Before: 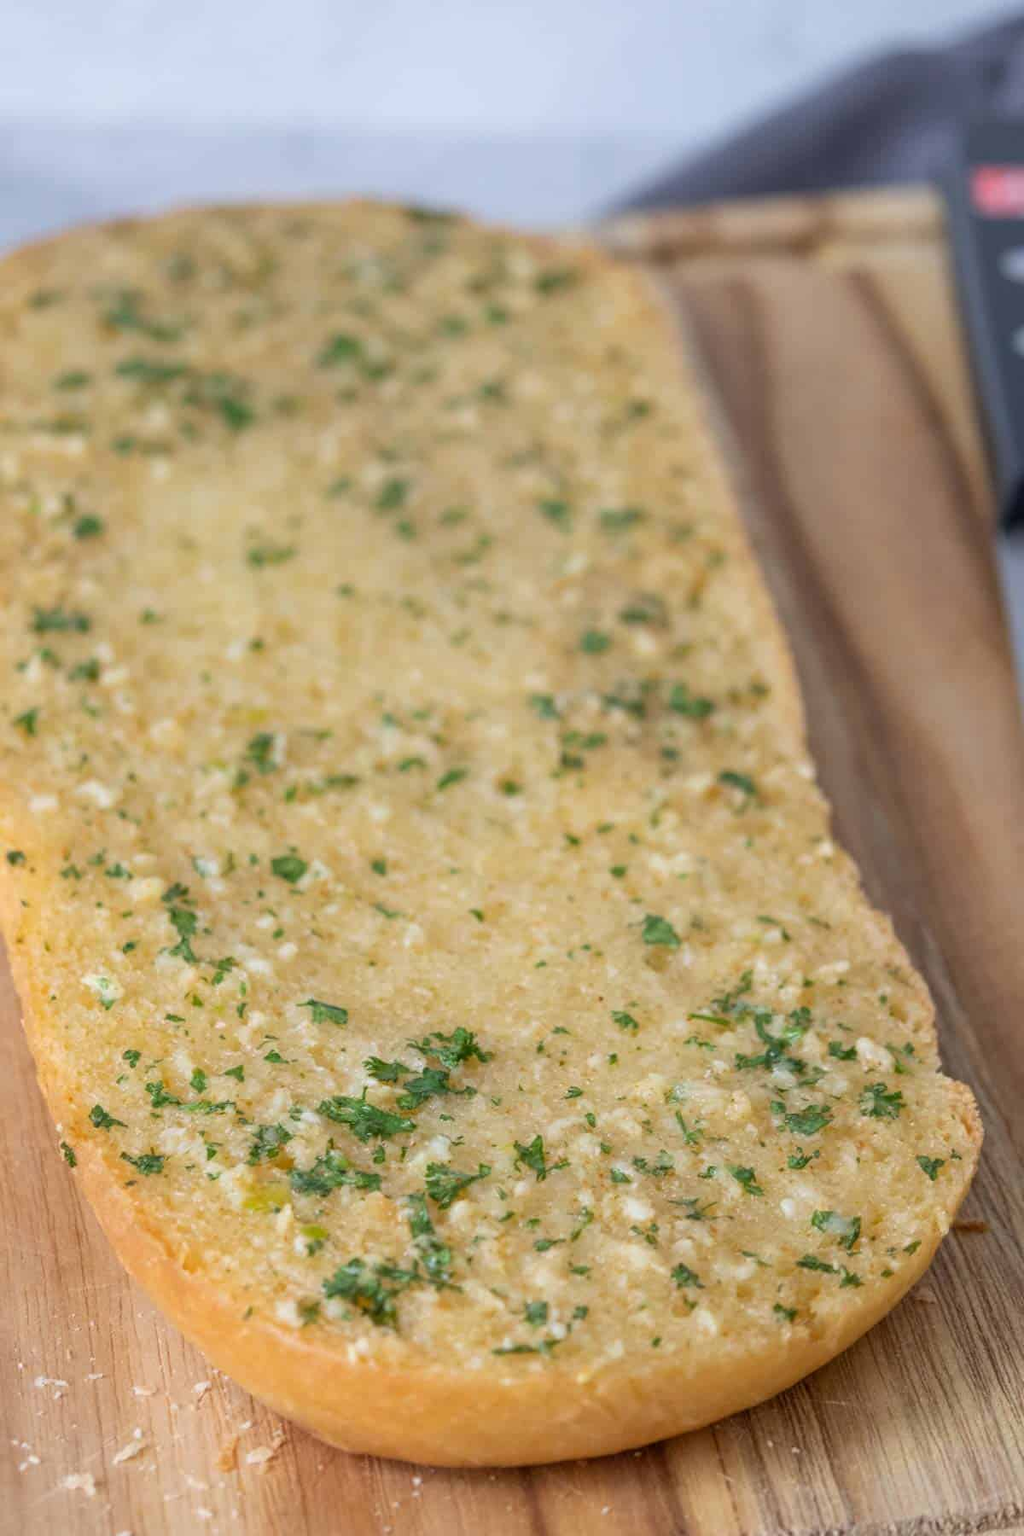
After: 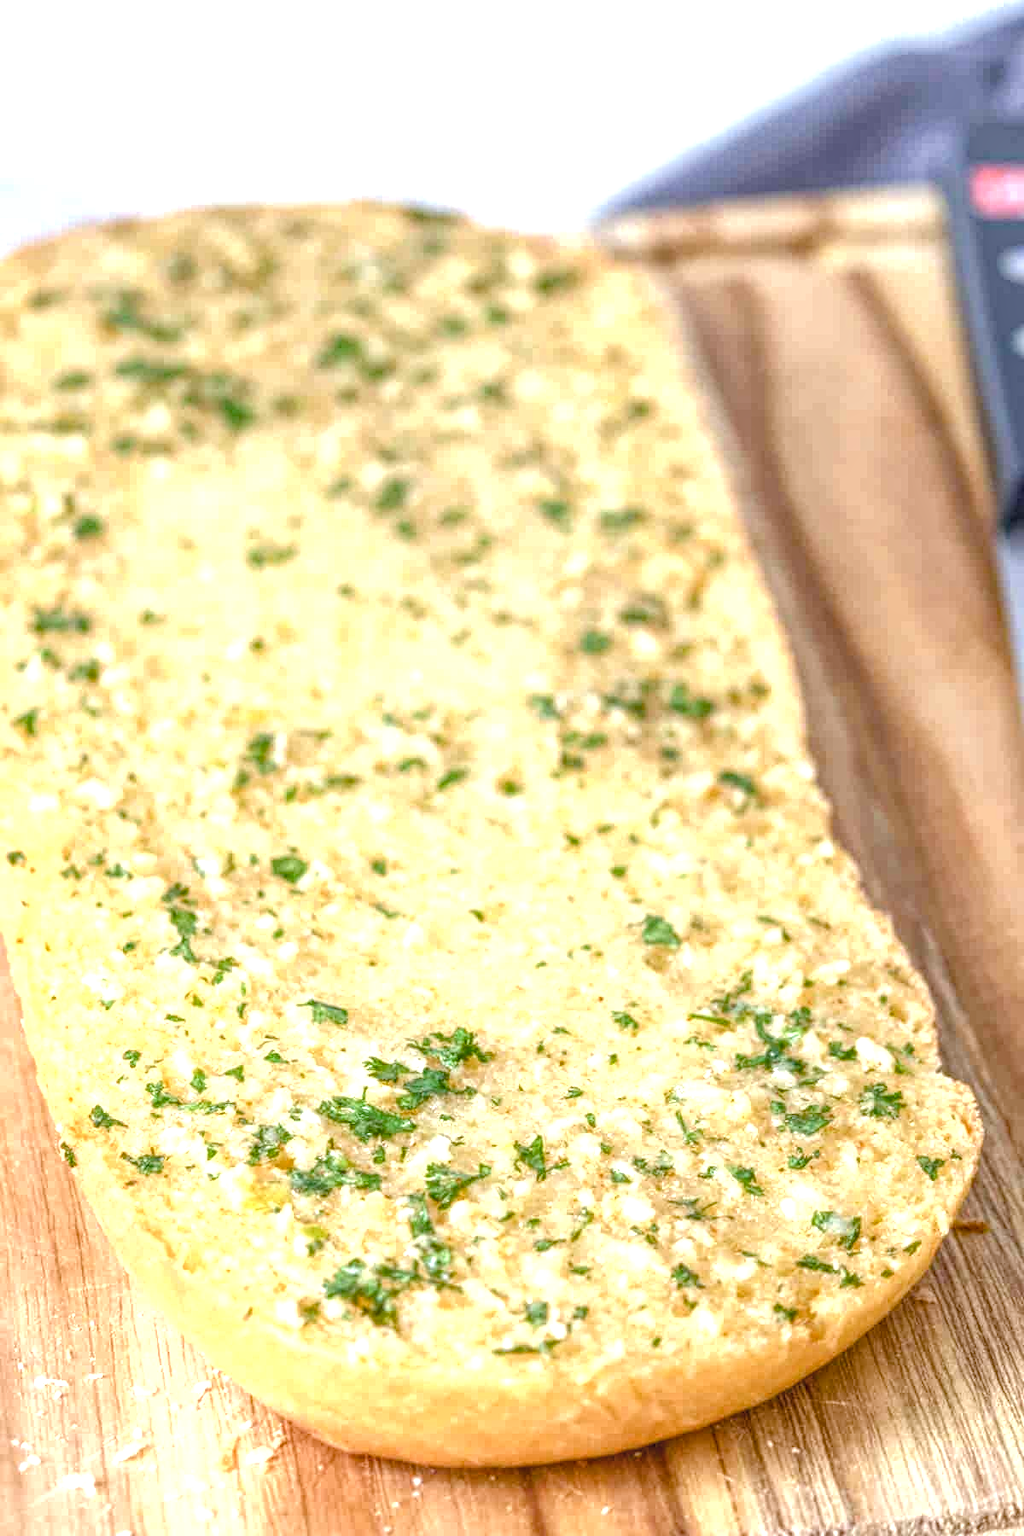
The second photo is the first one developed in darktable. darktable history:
local contrast: highlights 75%, shadows 55%, detail 176%, midtone range 0.207
haze removal: compatibility mode true, adaptive false
color balance rgb: perceptual saturation grading › global saturation 20%, perceptual saturation grading › highlights -49.23%, perceptual saturation grading › shadows 25.364%, perceptual brilliance grading › global brilliance 17.582%
exposure: black level correction -0.001, exposure 0.529 EV, compensate highlight preservation false
